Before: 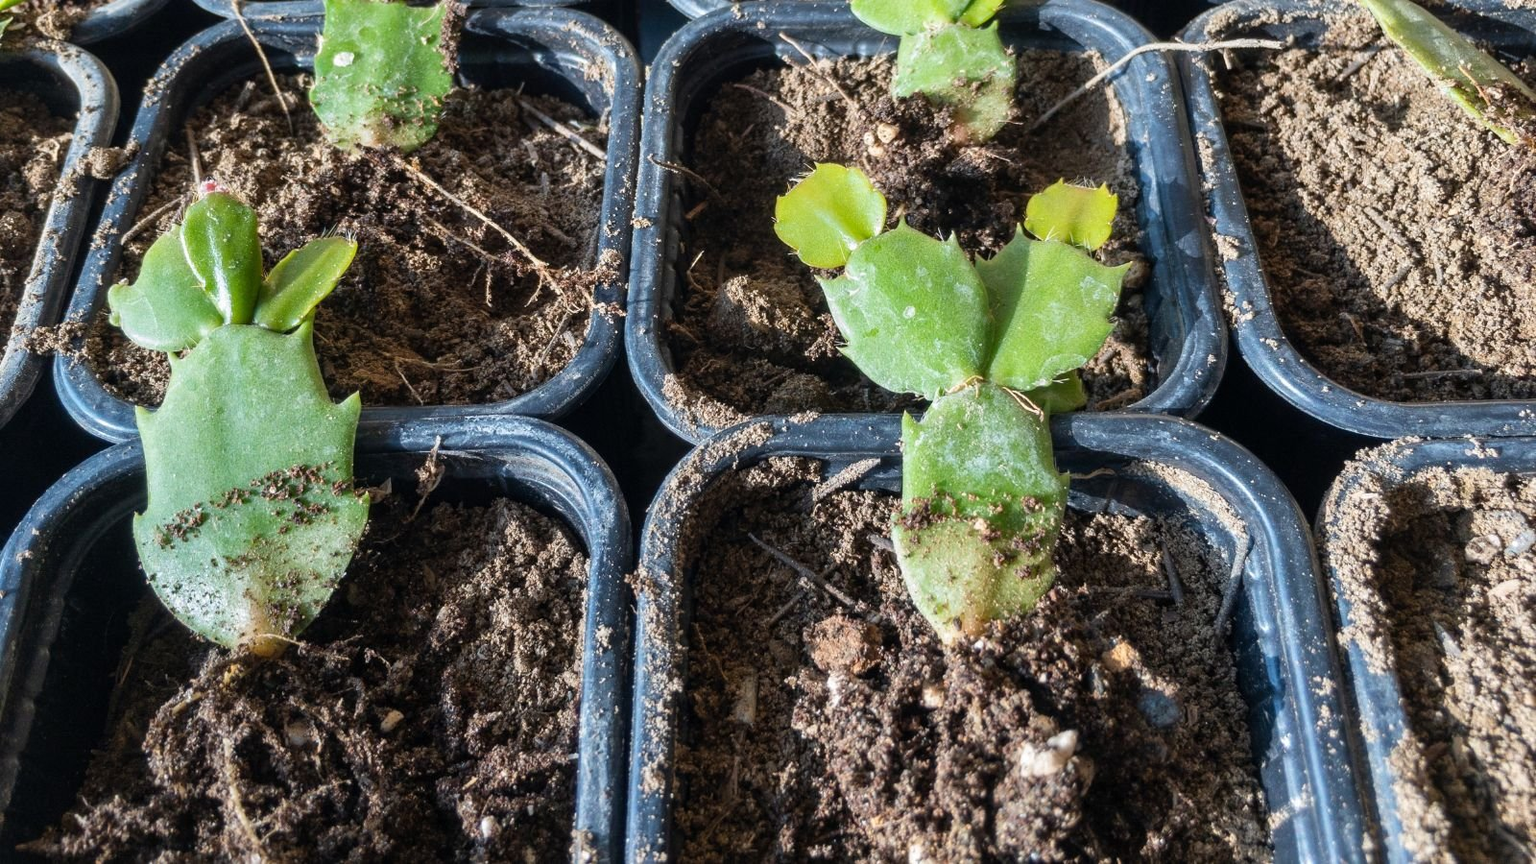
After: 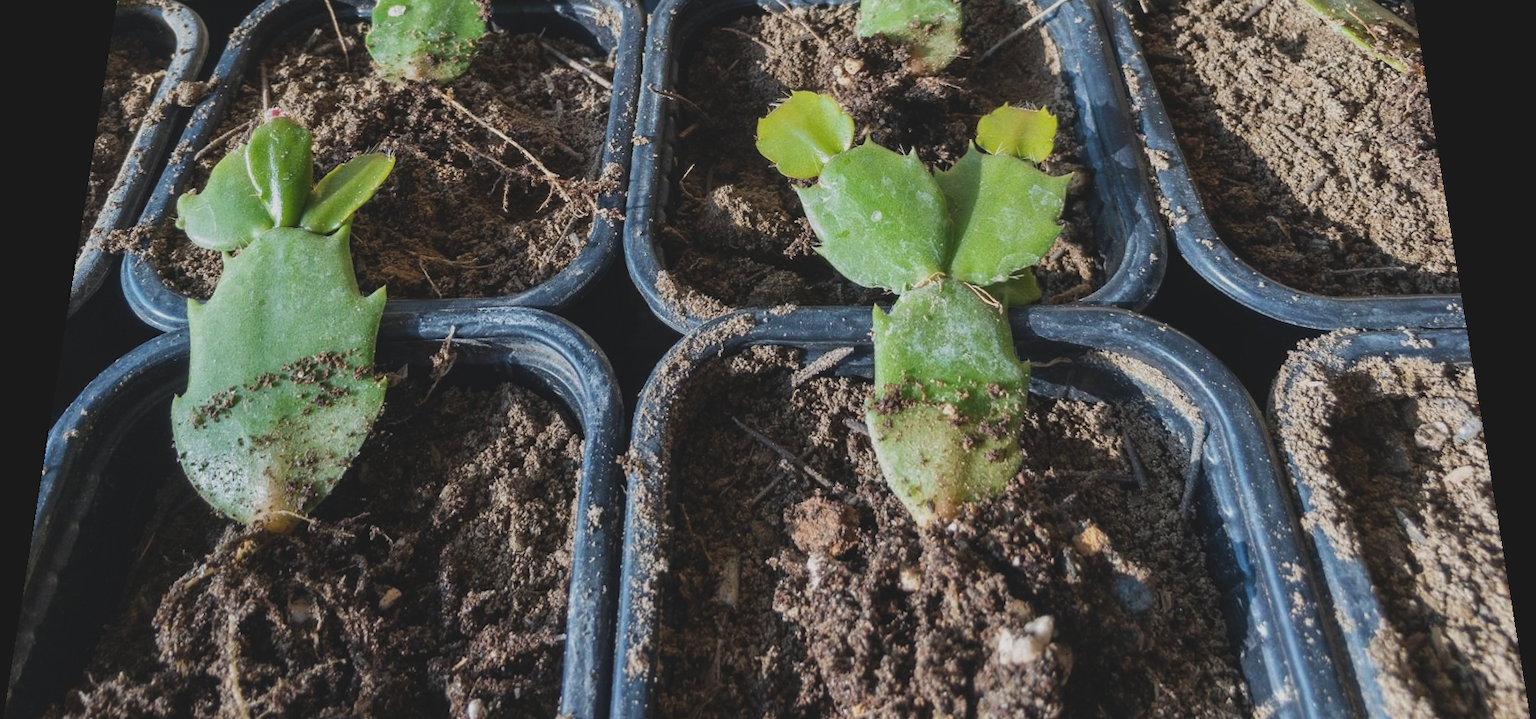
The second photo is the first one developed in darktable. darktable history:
rotate and perspective: rotation 0.128°, lens shift (vertical) -0.181, lens shift (horizontal) -0.044, shear 0.001, automatic cropping off
exposure: black level correction -0.015, exposure -0.5 EV, compensate highlight preservation false
crop and rotate: top 5.609%, bottom 5.609%
